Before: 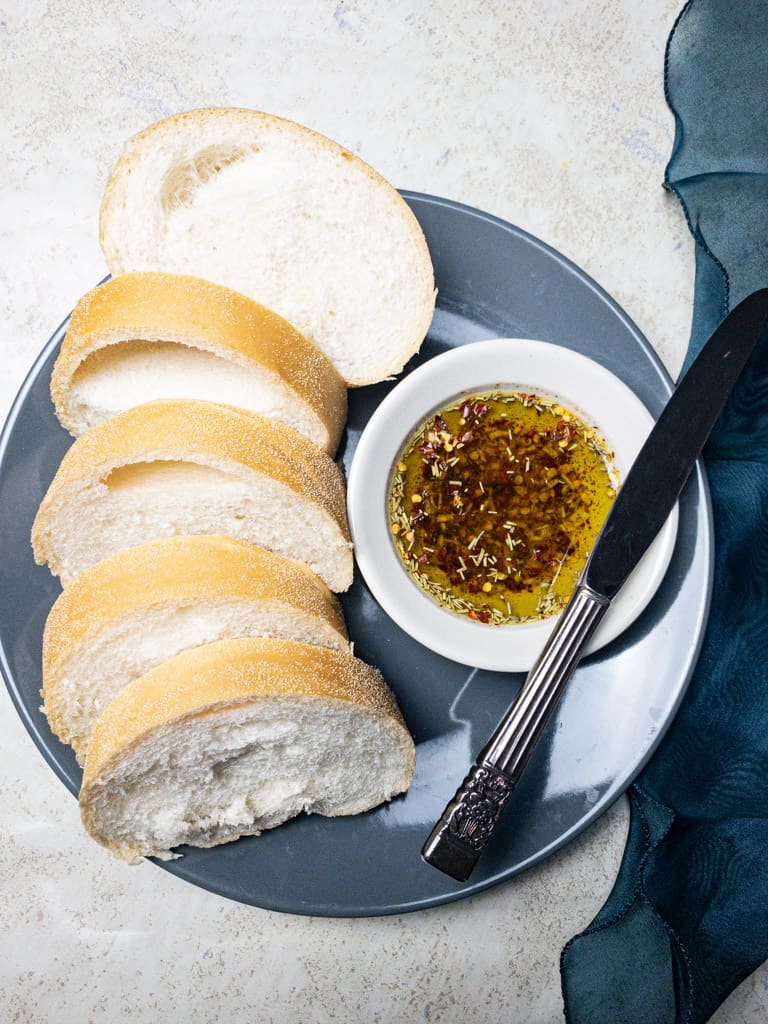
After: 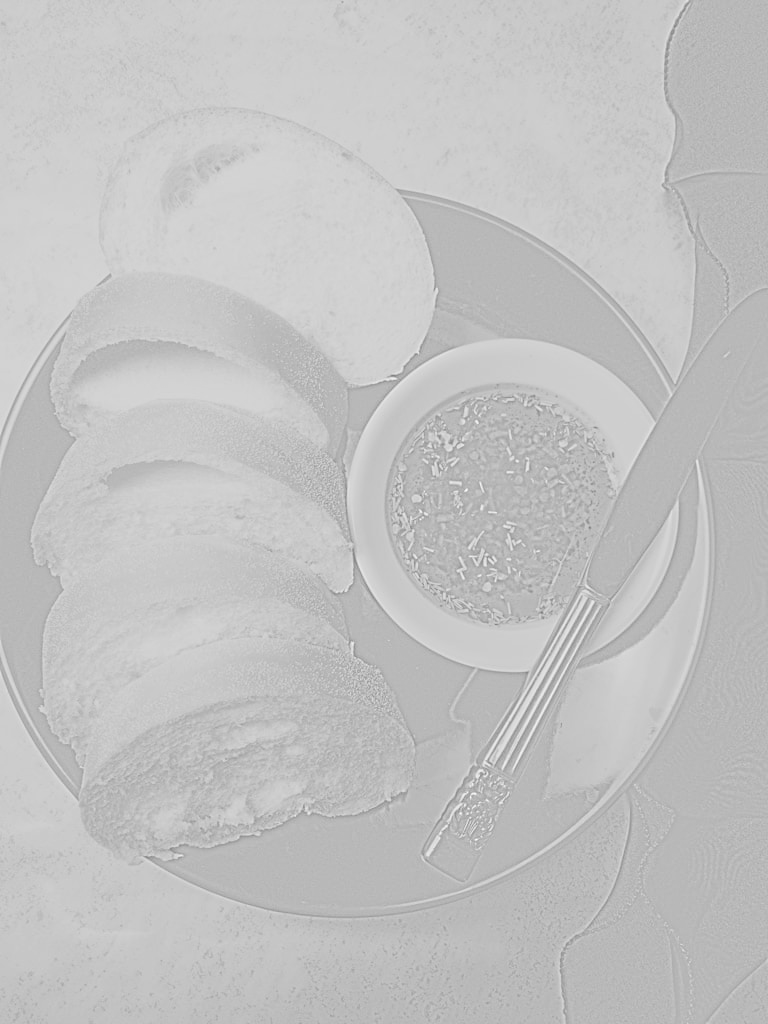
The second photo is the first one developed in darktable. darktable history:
global tonemap: drago (0.7, 100)
highpass: sharpness 5.84%, contrast boost 8.44%
exposure: black level correction 0, exposure 1.173 EV, compensate exposure bias true, compensate highlight preservation false
